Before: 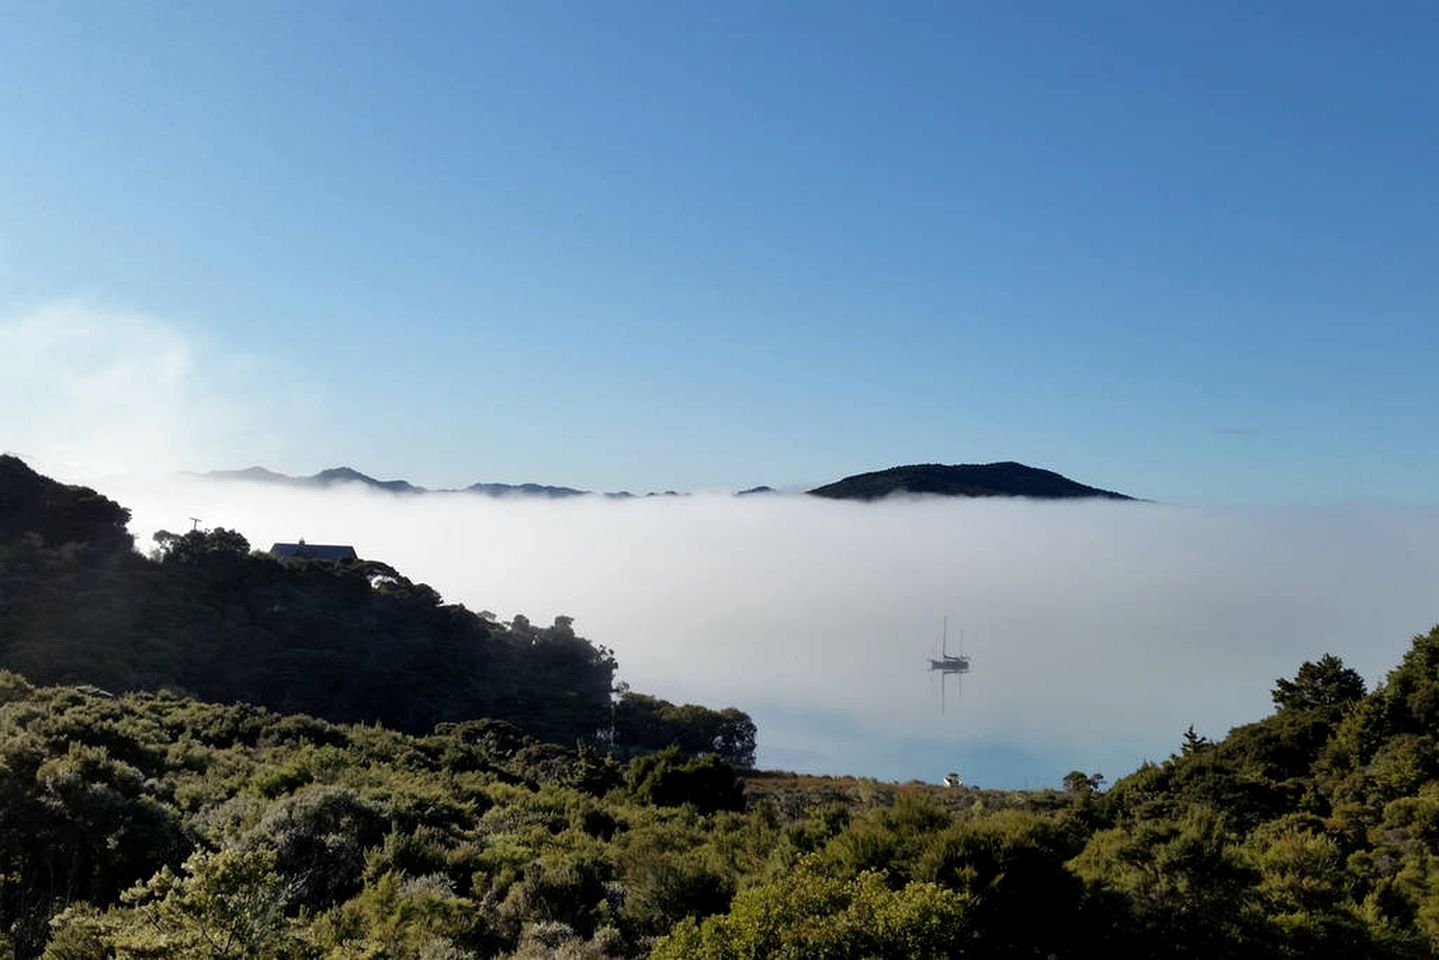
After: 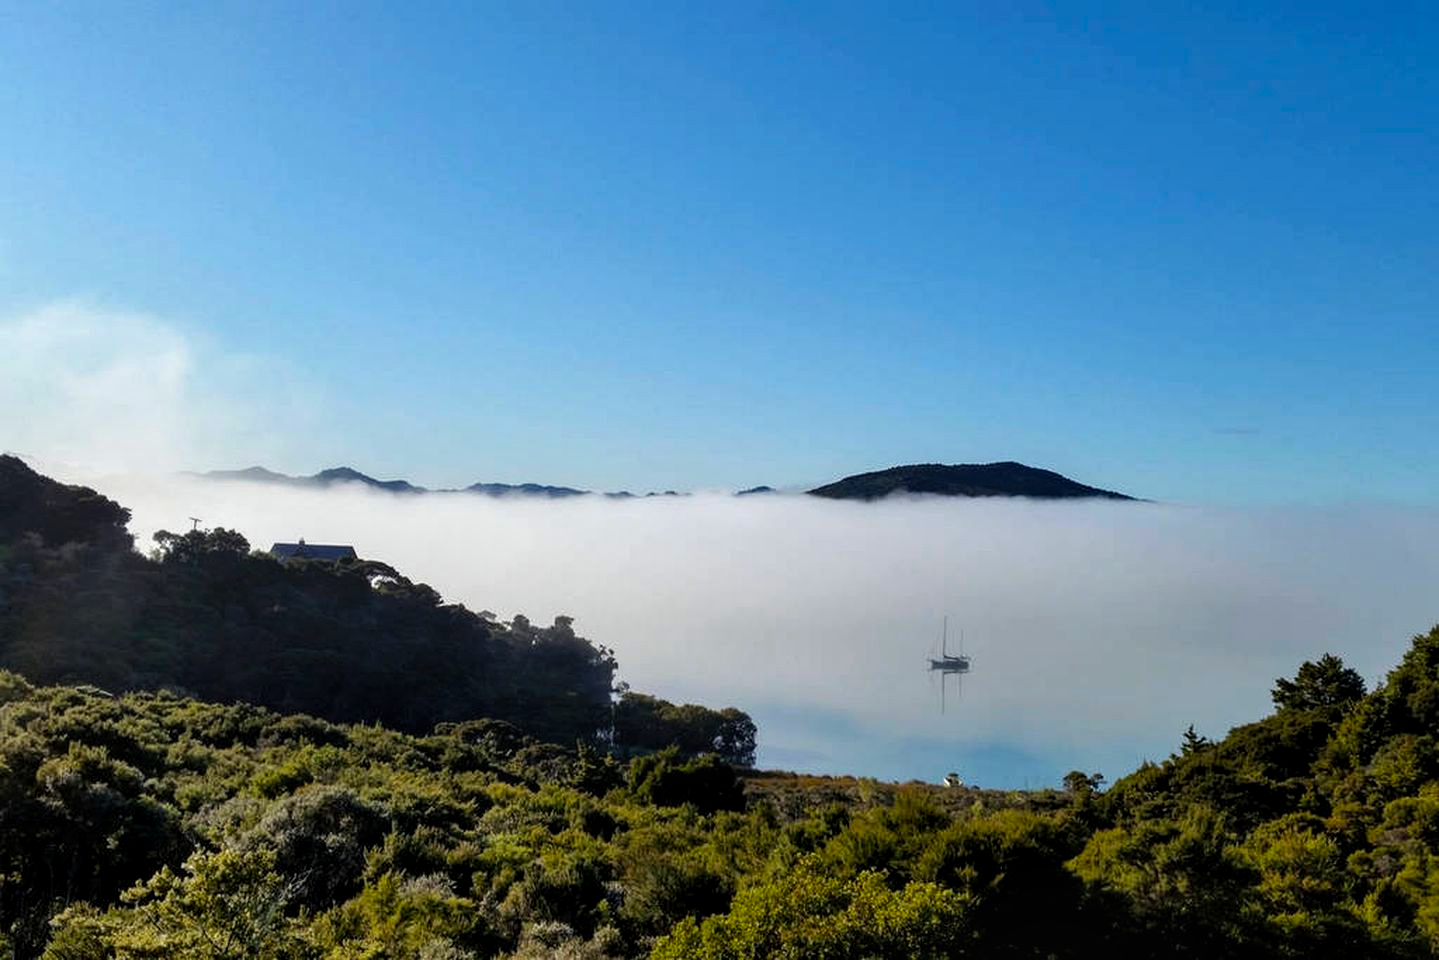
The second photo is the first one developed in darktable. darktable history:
color balance rgb: shadows lift › luminance -19.999%, perceptual saturation grading › global saturation 30.17%, global vibrance 20%
local contrast: on, module defaults
